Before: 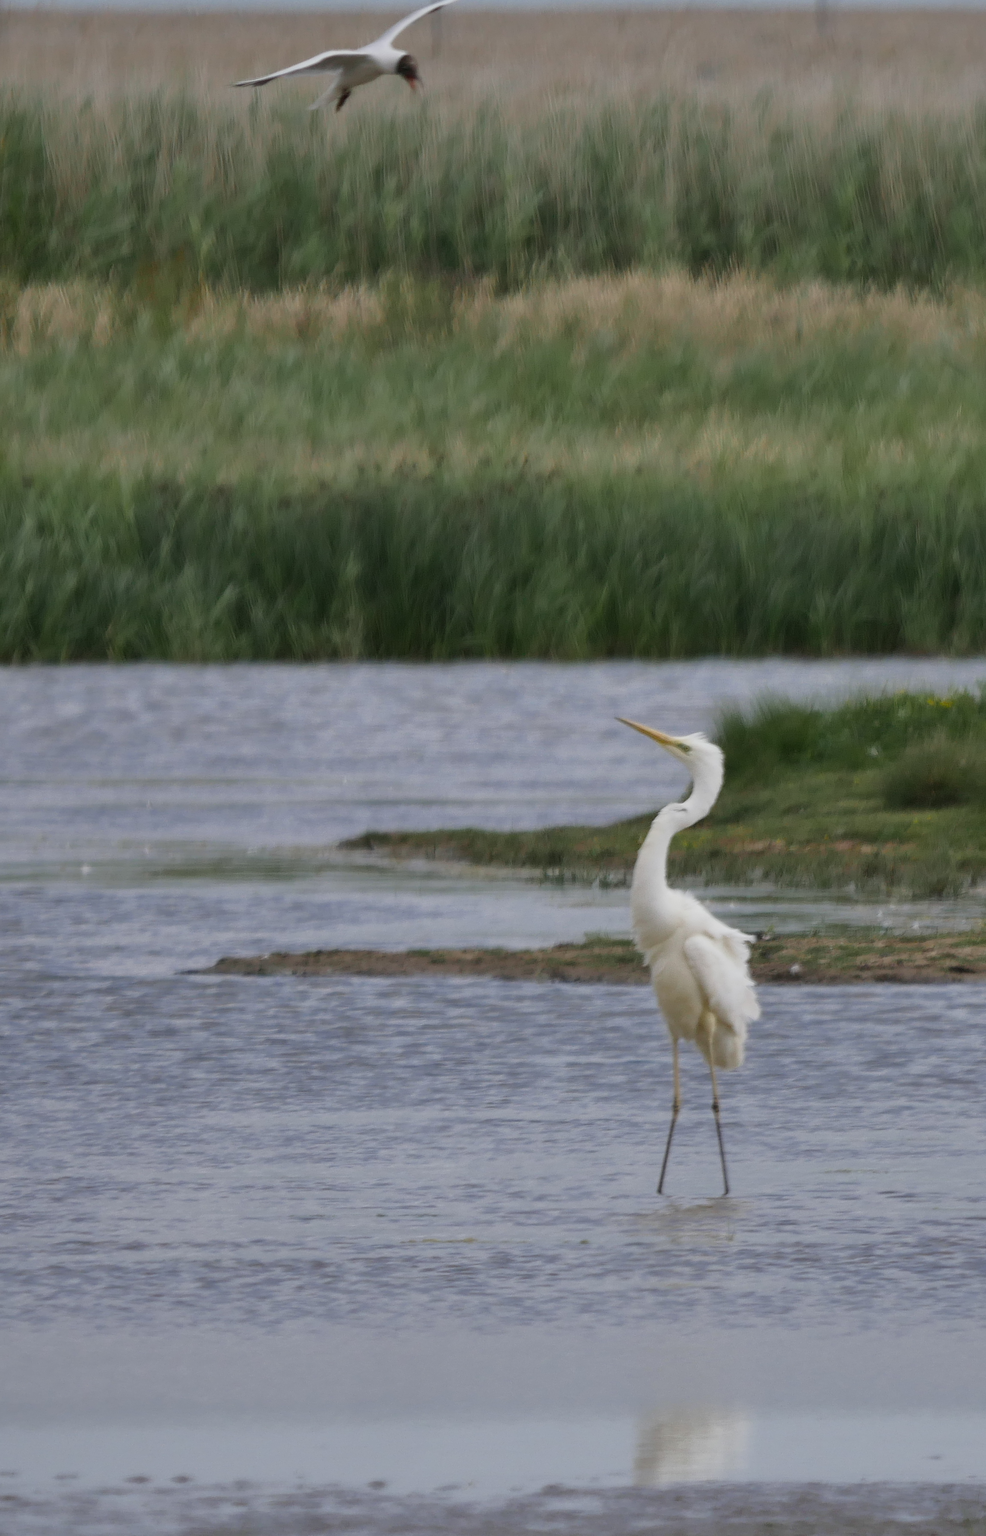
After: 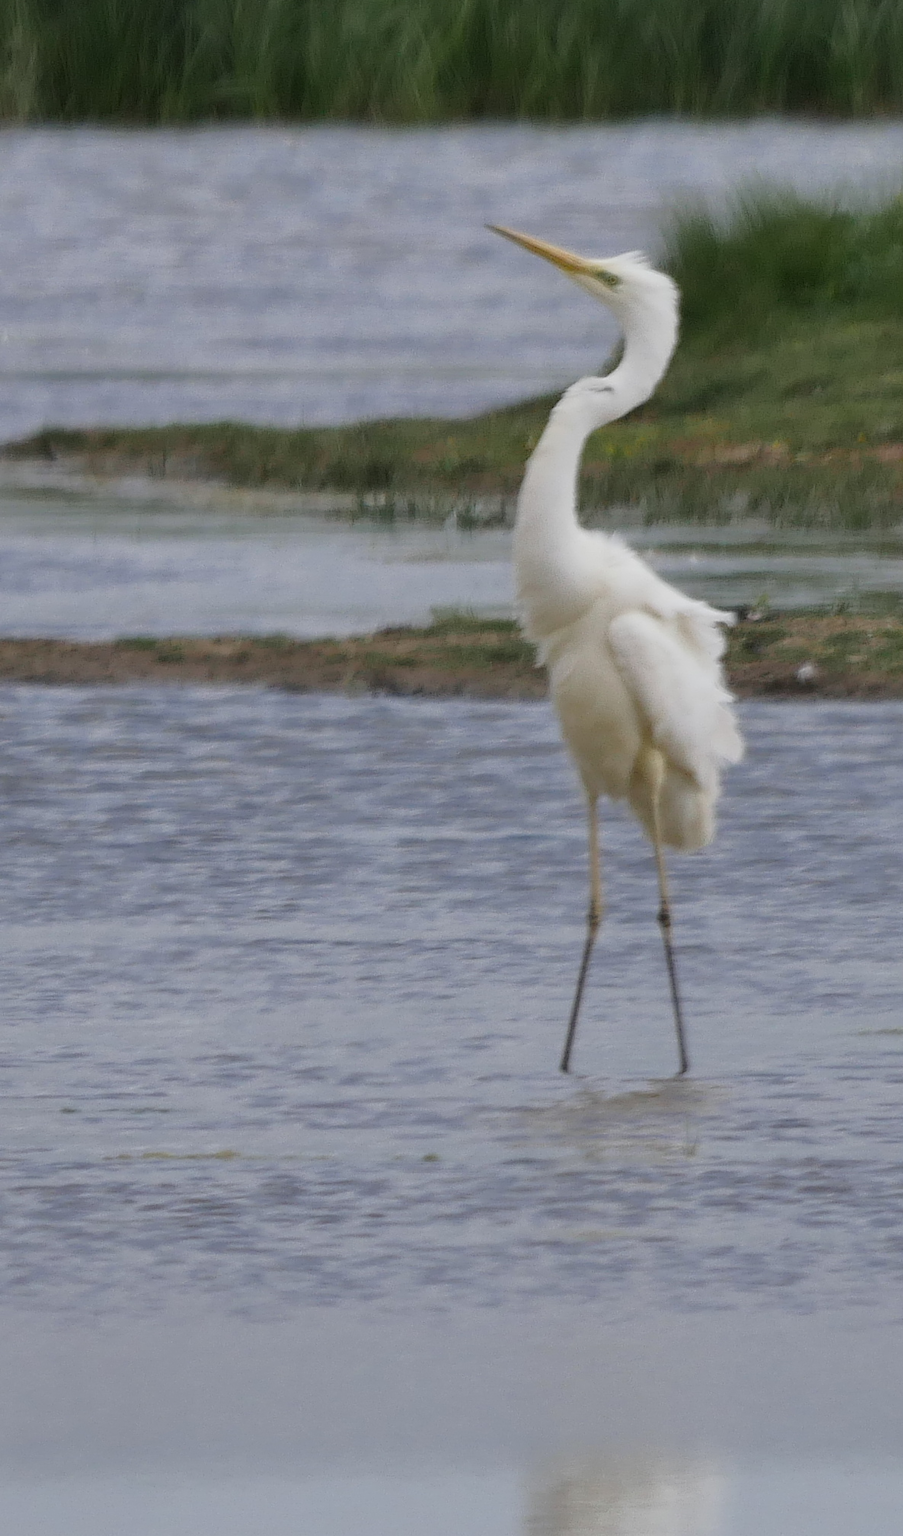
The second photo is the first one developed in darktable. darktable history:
crop: left 34.722%, top 38.502%, right 13.77%, bottom 5.266%
